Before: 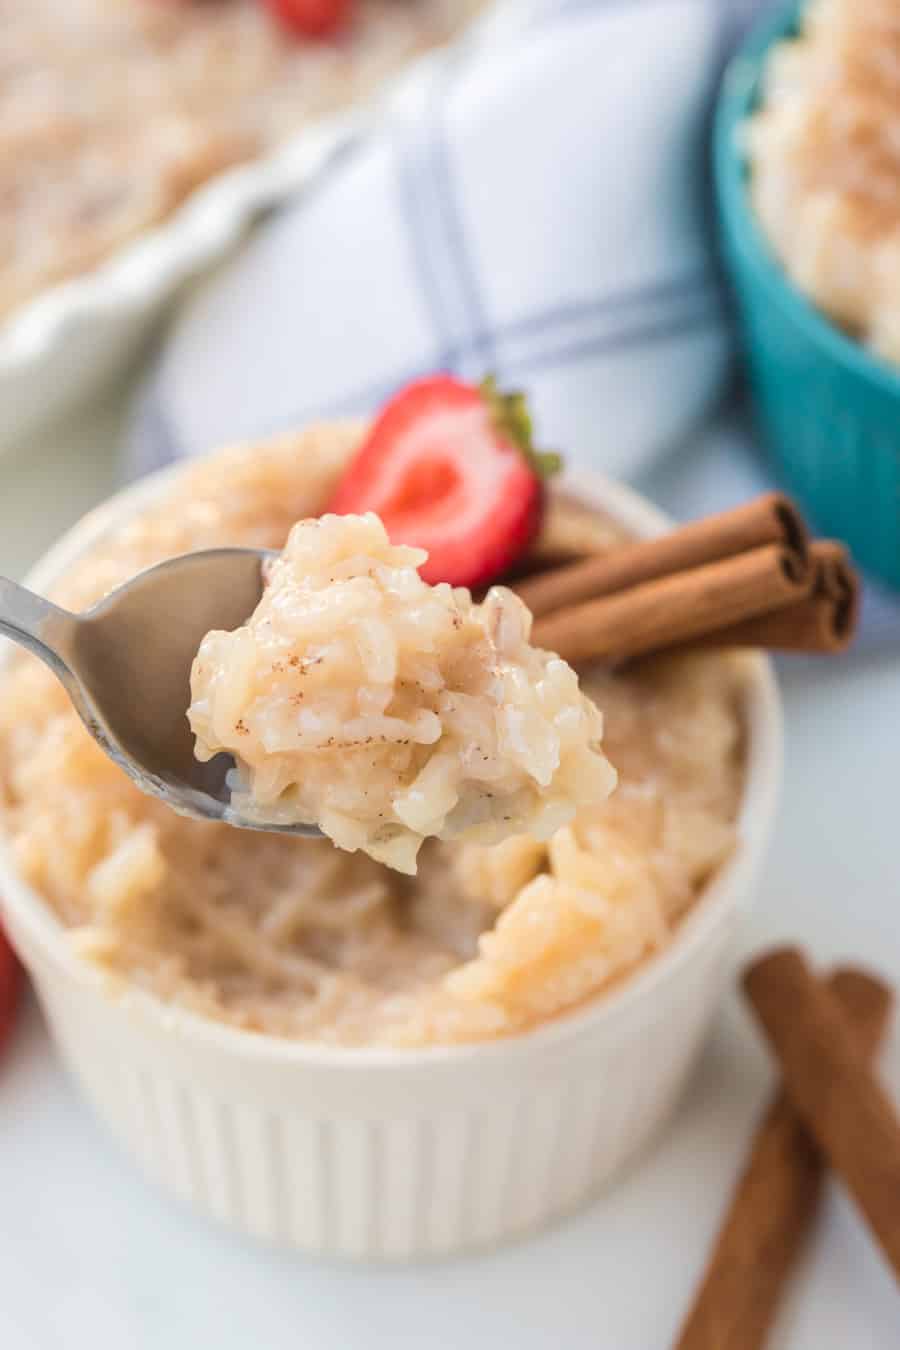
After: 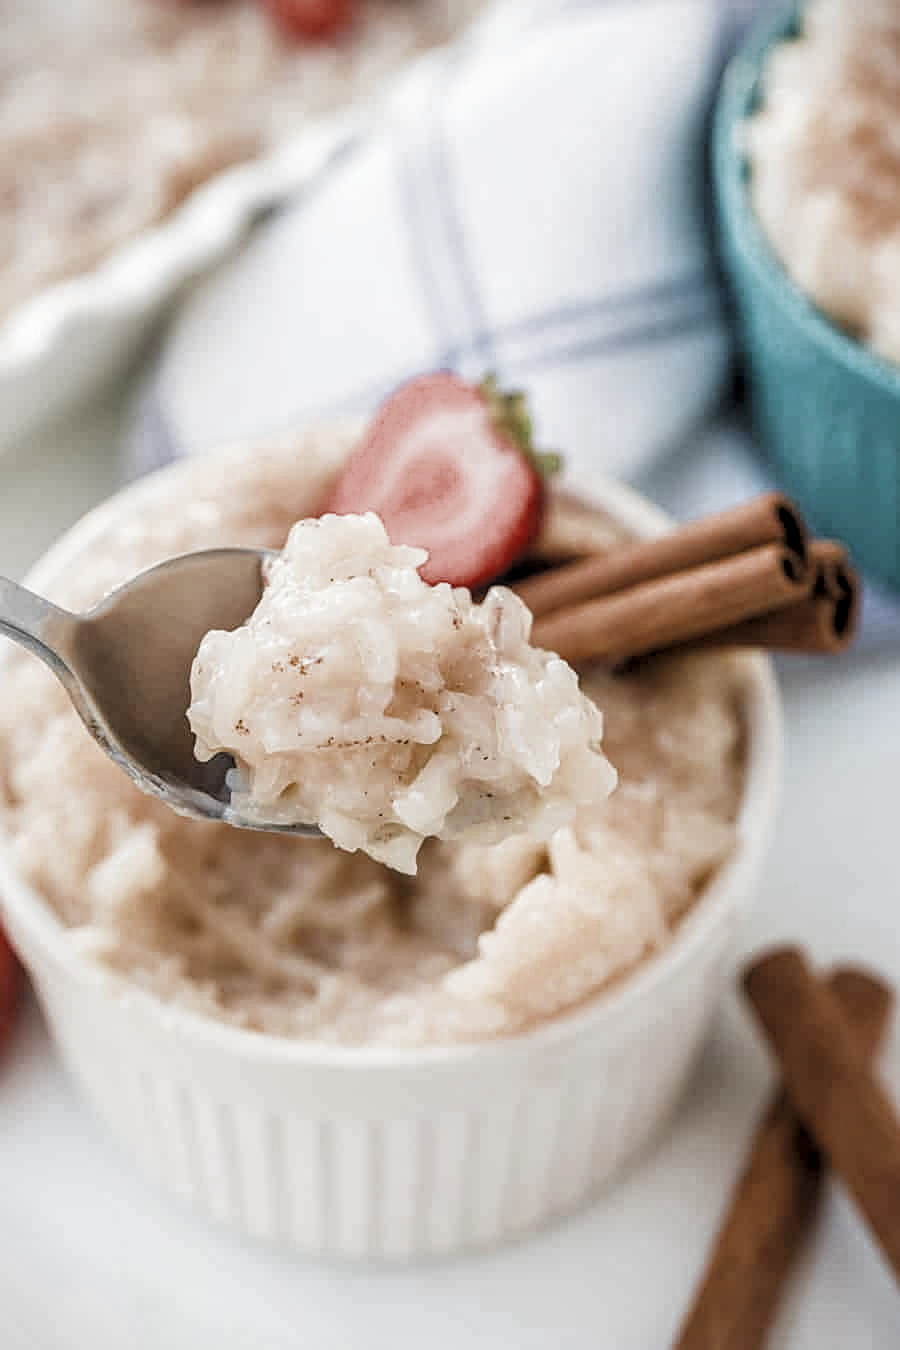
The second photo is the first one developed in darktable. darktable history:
local contrast: on, module defaults
color zones: curves: ch0 [(0, 0.5) (0.125, 0.4) (0.25, 0.5) (0.375, 0.4) (0.5, 0.4) (0.625, 0.6) (0.75, 0.6) (0.875, 0.5)]; ch1 [(0, 0.35) (0.125, 0.45) (0.25, 0.35) (0.375, 0.35) (0.5, 0.35) (0.625, 0.35) (0.75, 0.45) (0.875, 0.35)]; ch2 [(0, 0.6) (0.125, 0.5) (0.25, 0.5) (0.375, 0.6) (0.5, 0.6) (0.625, 0.5) (0.75, 0.5) (0.875, 0.5)]
vignetting: fall-off start 99.17%, unbound false
sharpen: on, module defaults
filmic rgb: black relative exposure -4.95 EV, white relative exposure 2.84 EV, hardness 3.72, color science v4 (2020)
